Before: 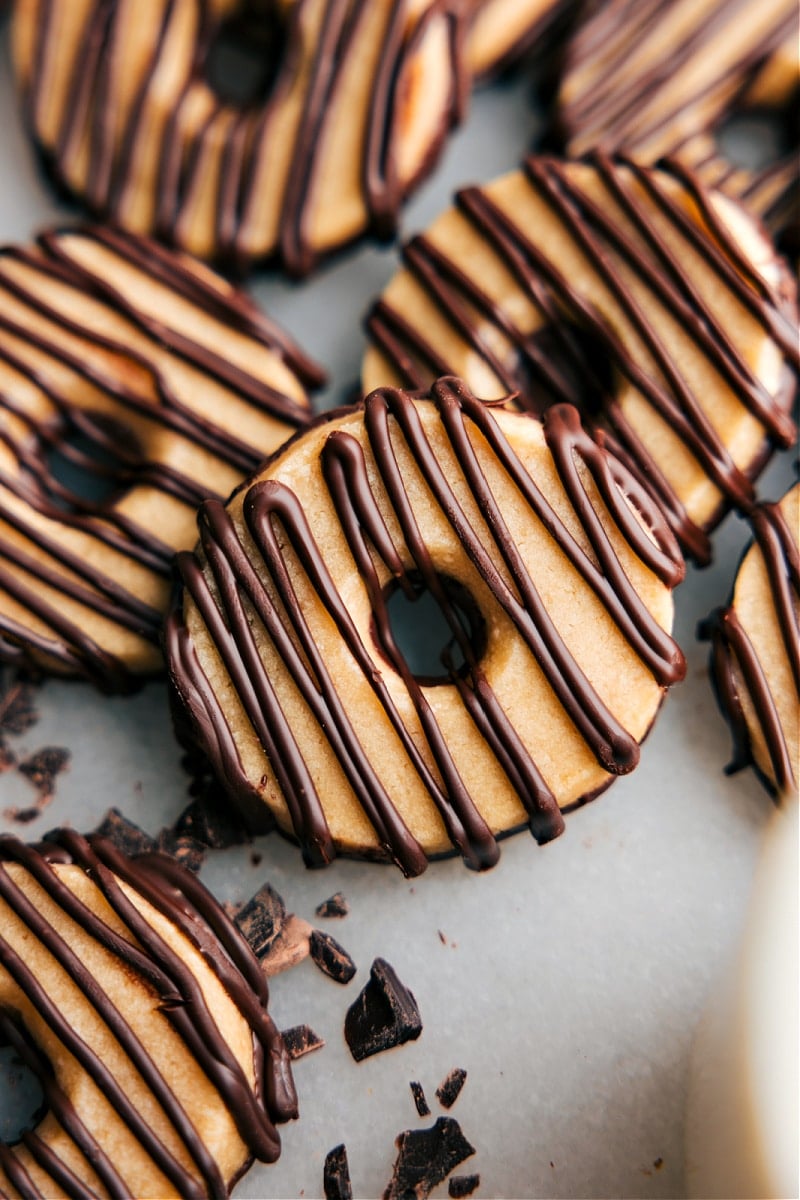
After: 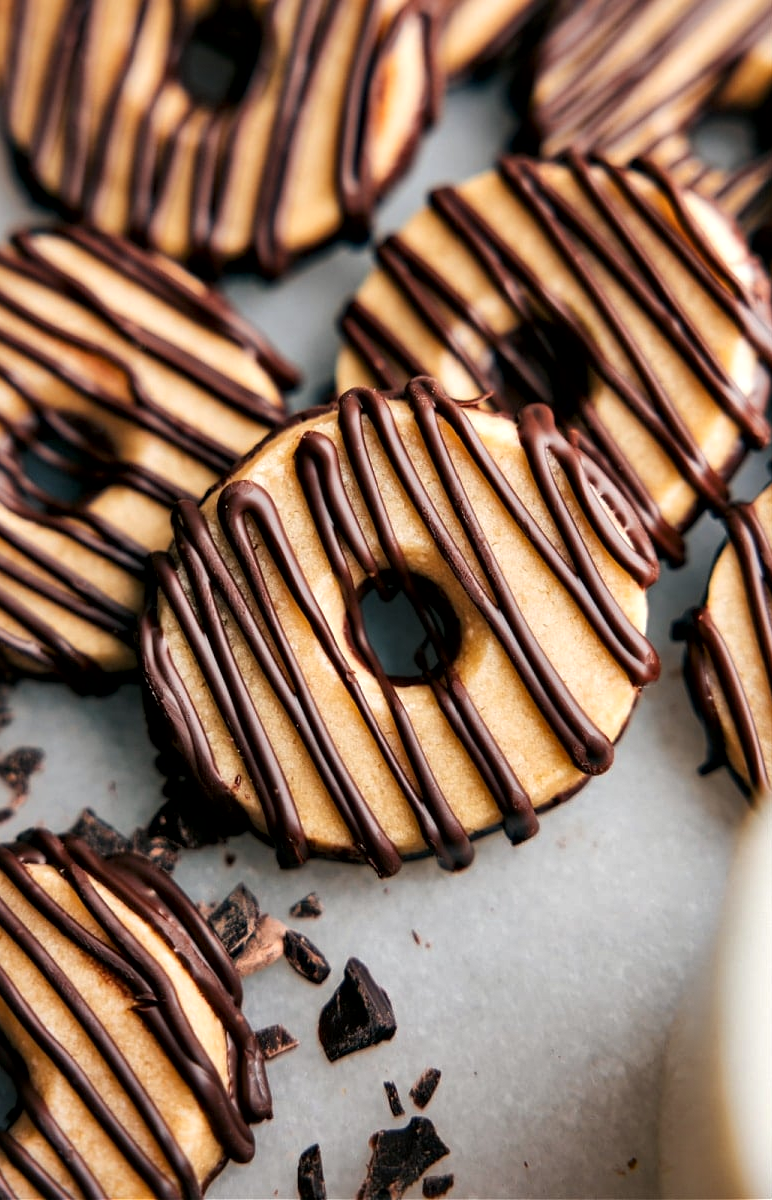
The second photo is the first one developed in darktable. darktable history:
crop and rotate: left 3.375%
shadows and highlights: low approximation 0.01, soften with gaussian
local contrast: mode bilateral grid, contrast 19, coarseness 51, detail 172%, midtone range 0.2
